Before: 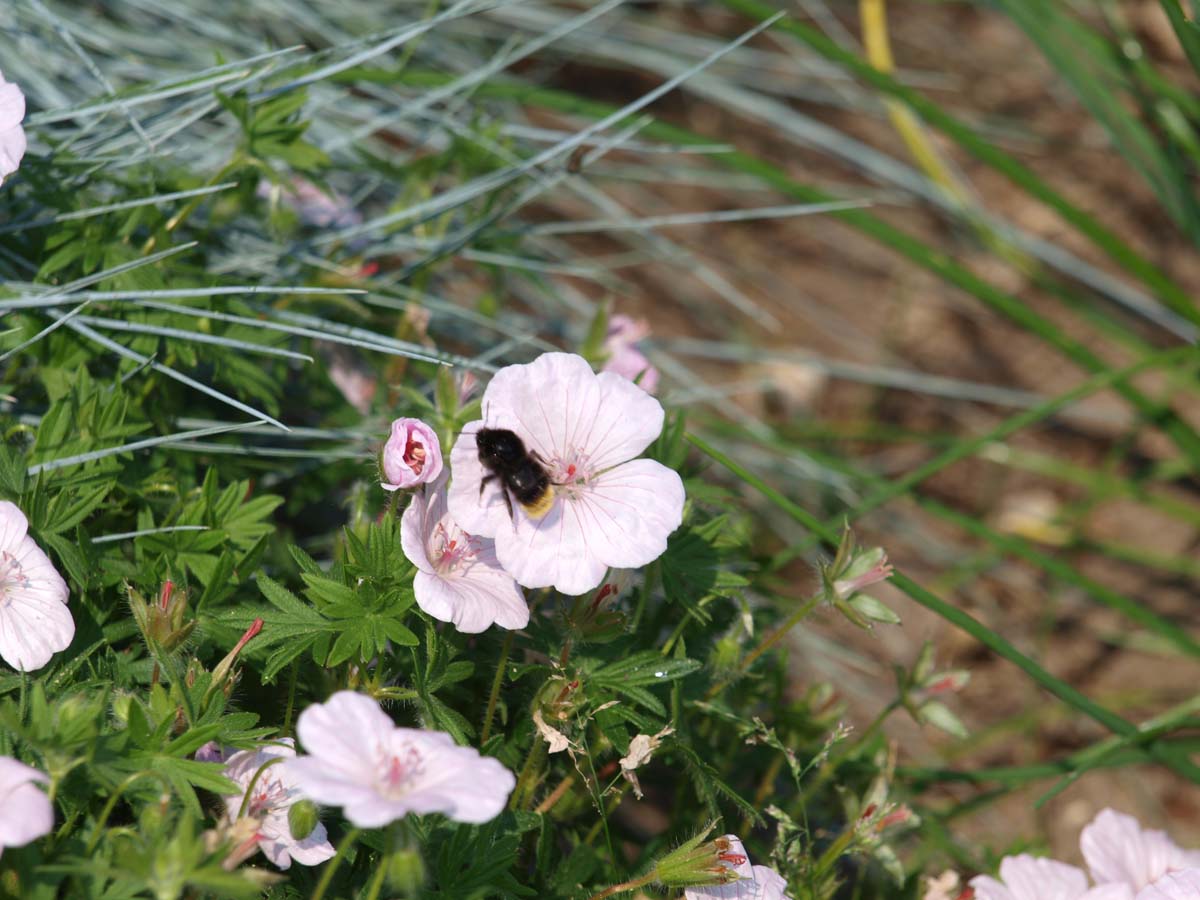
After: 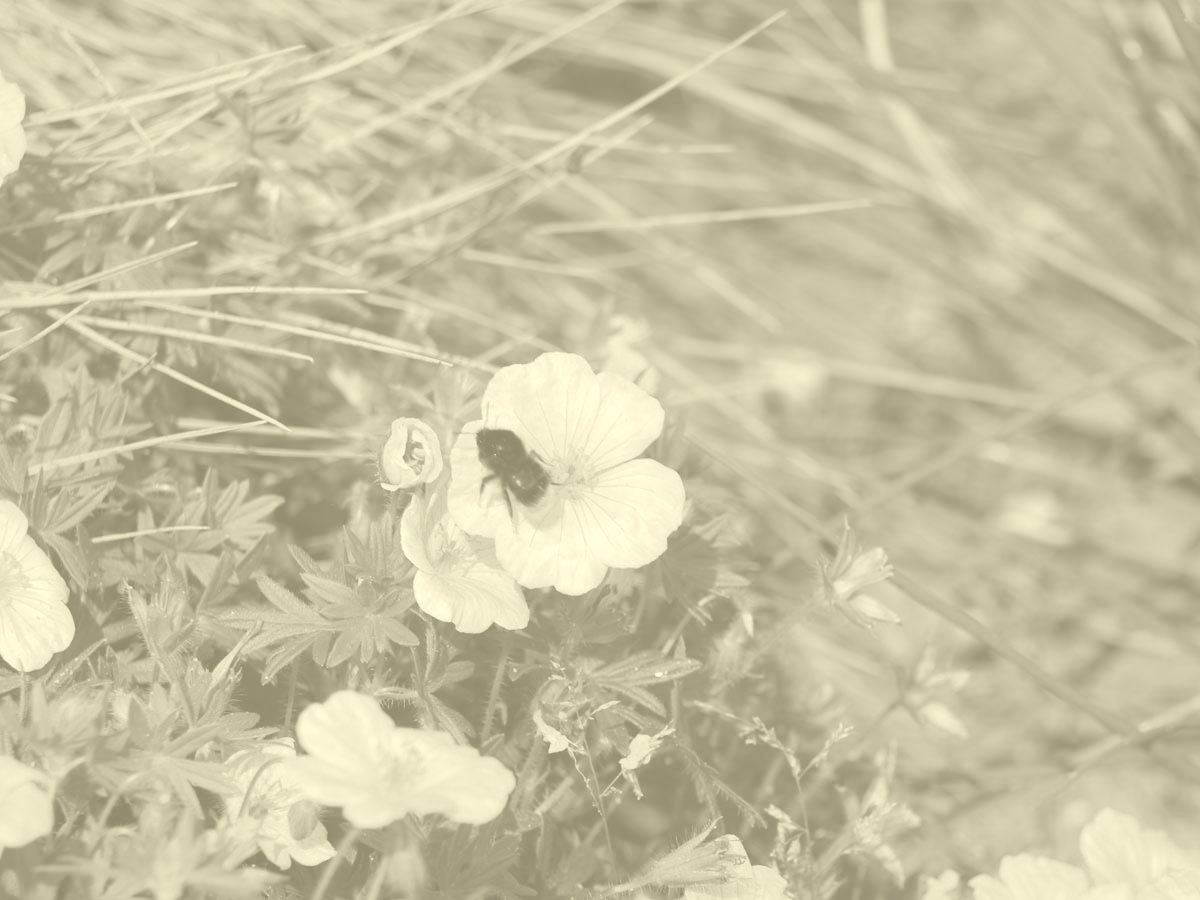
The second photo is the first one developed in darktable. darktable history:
colorize: hue 43.2°, saturation 40%, version 1
white balance: red 0.976, blue 1.04
filmic rgb: black relative exposure -16 EV, white relative exposure 2.93 EV, hardness 10.04, color science v6 (2022)
shadows and highlights: shadows -19.91, highlights -73.15
